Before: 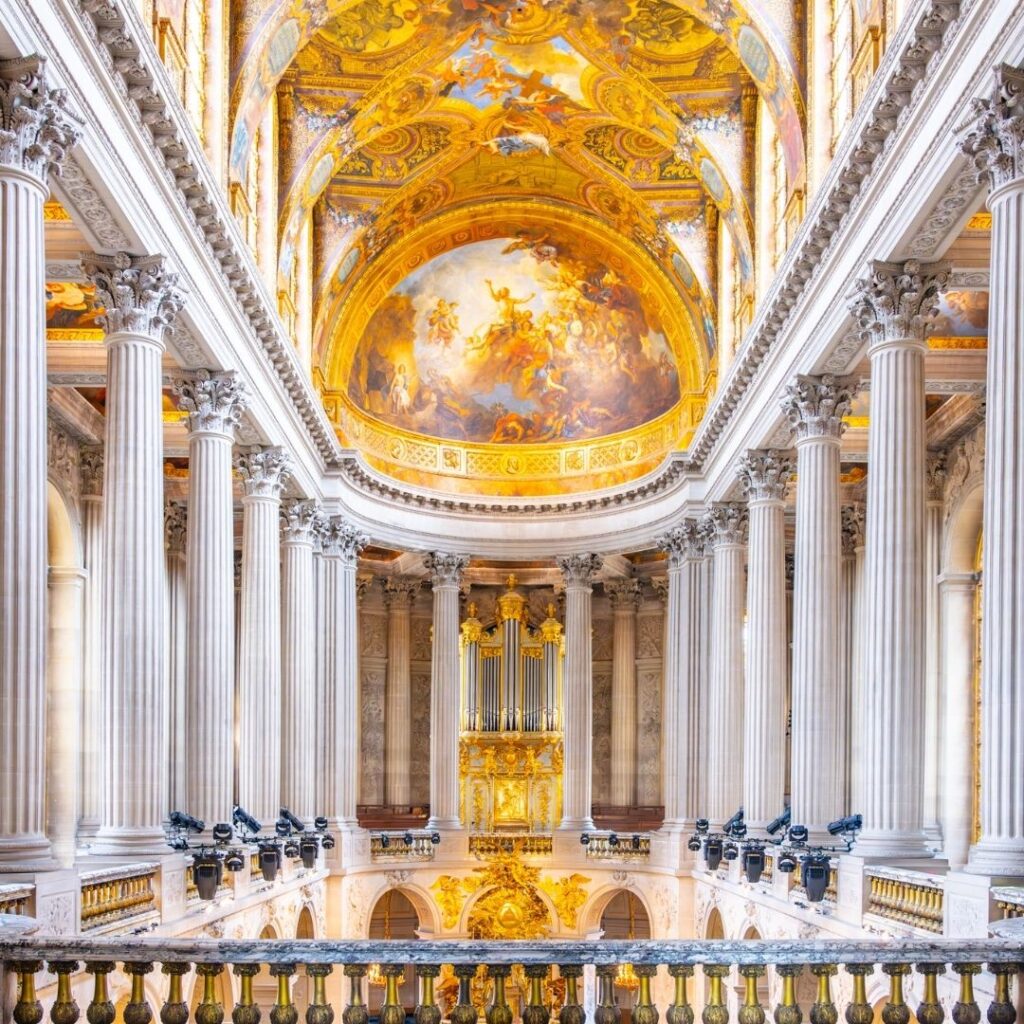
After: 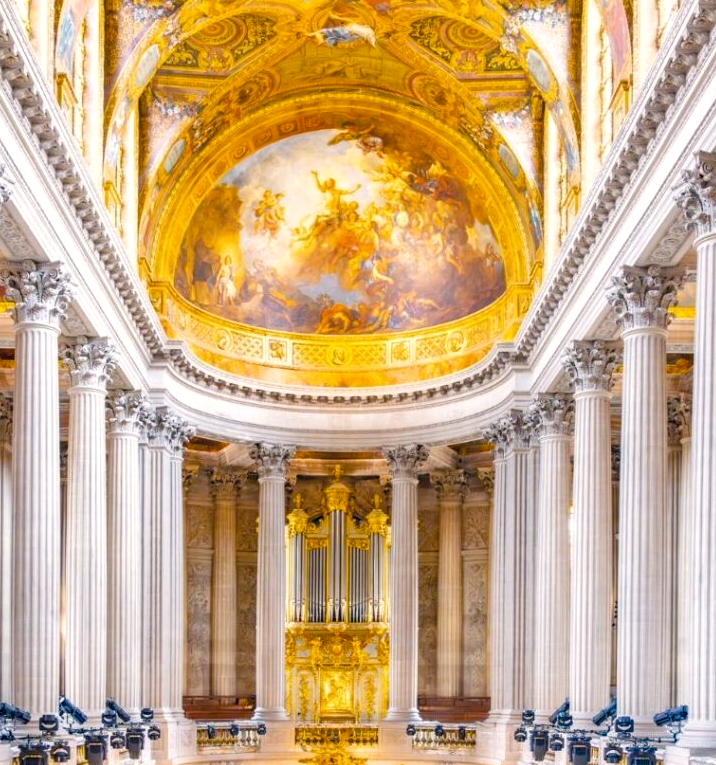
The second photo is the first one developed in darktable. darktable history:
crop and rotate: left 17.046%, top 10.659%, right 12.989%, bottom 14.553%
color balance rgb: perceptual saturation grading › global saturation 45%, perceptual saturation grading › highlights -25%, perceptual saturation grading › shadows 50%, perceptual brilliance grading › global brilliance 3%, global vibrance 3%
color correction: highlights a* 2.75, highlights b* 5, shadows a* -2.04, shadows b* -4.84, saturation 0.8
